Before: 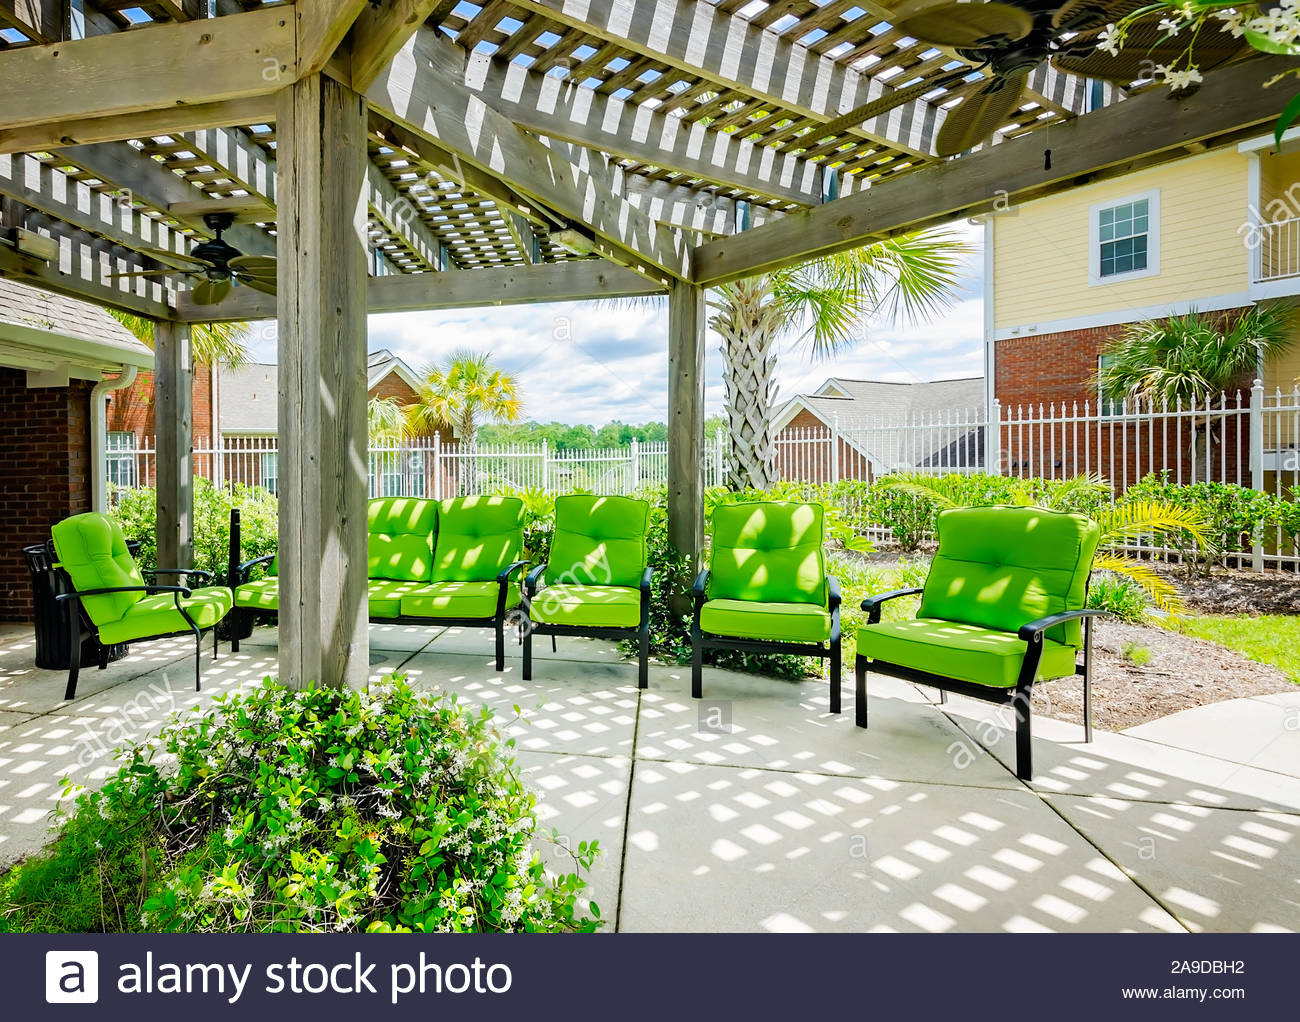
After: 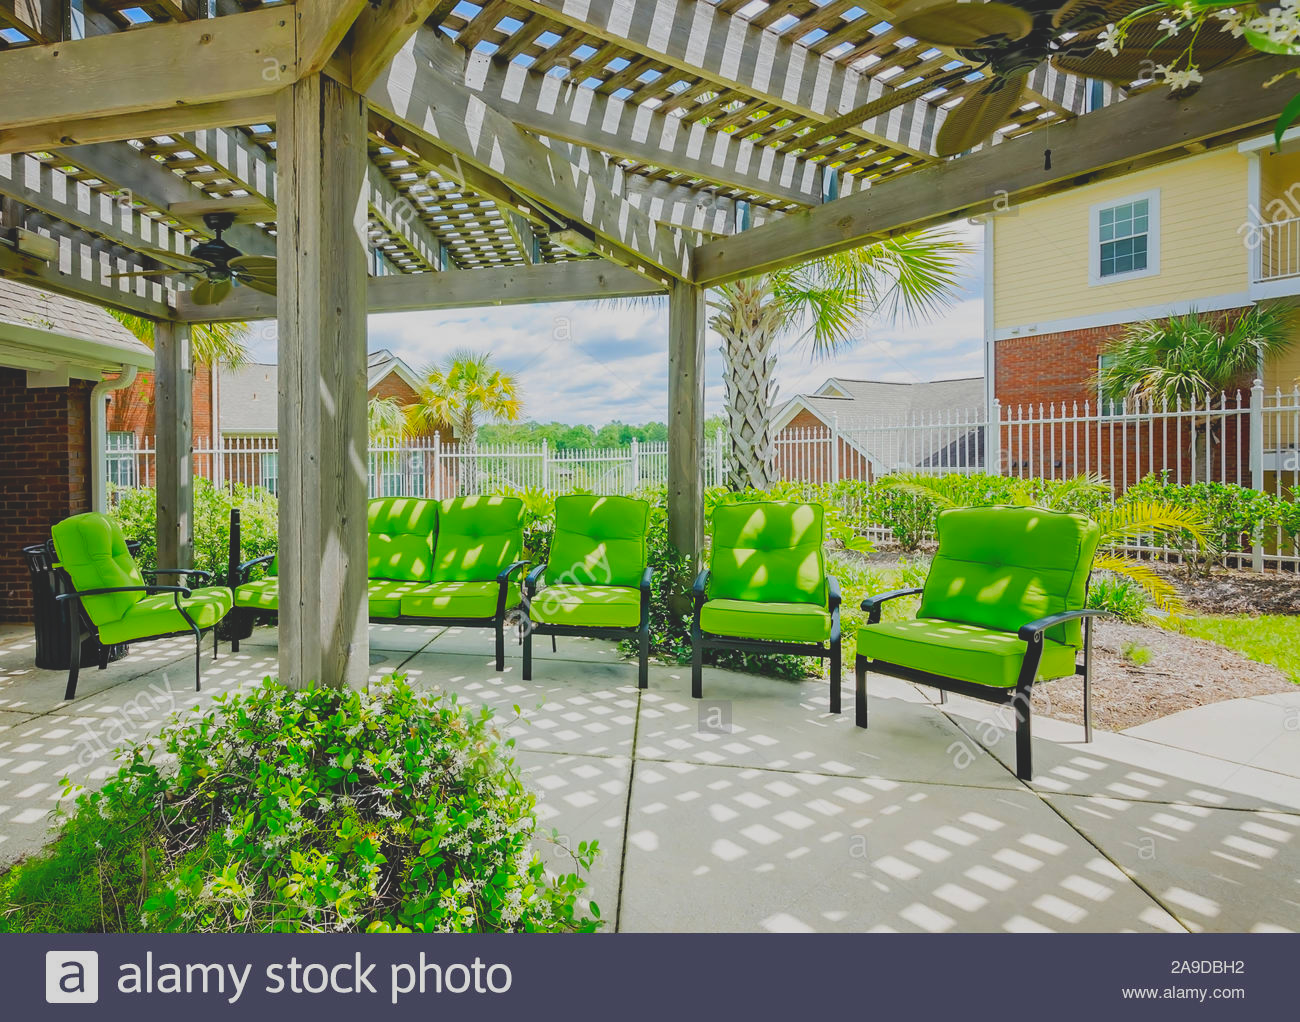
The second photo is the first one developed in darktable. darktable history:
contrast brightness saturation: contrast -0.289
